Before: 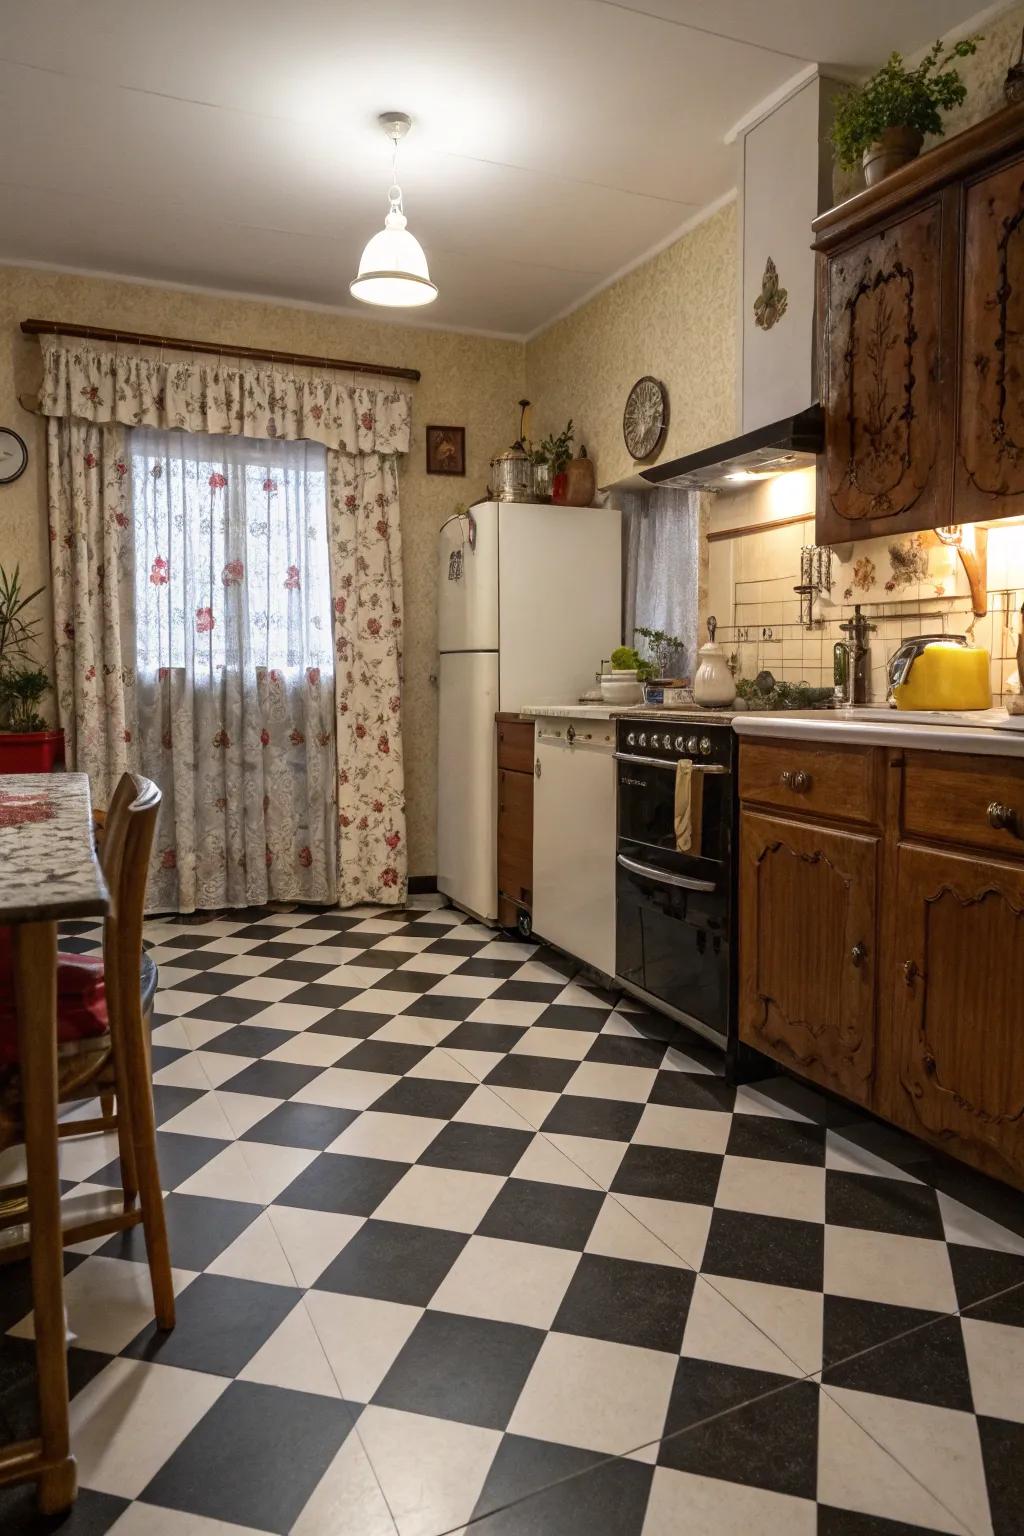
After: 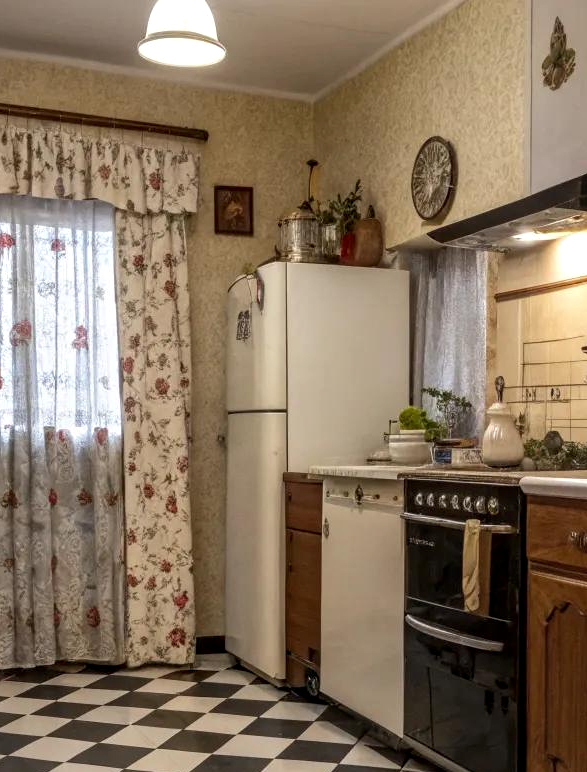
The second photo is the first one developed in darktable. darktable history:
exposure: compensate highlight preservation false
crop: left 20.723%, top 15.659%, right 21.914%, bottom 34.028%
local contrast: on, module defaults
